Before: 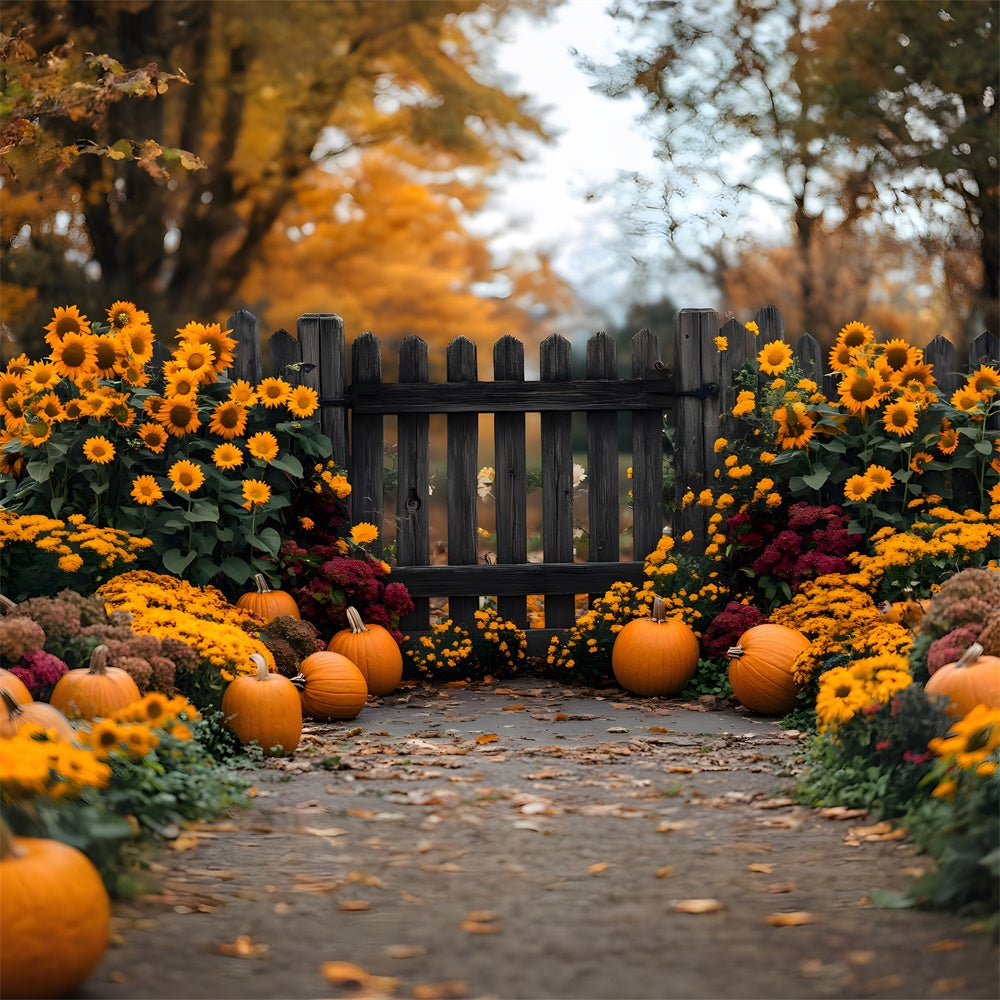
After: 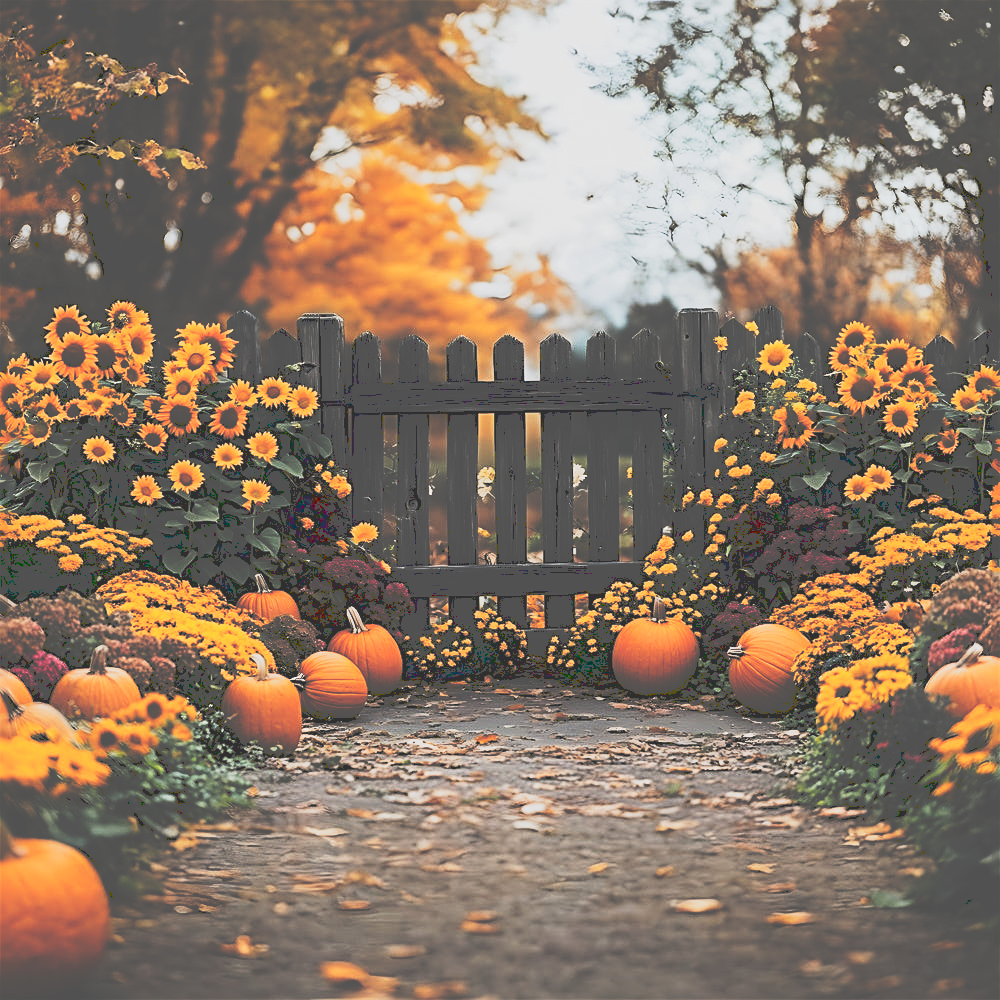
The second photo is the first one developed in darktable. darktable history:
tone curve: curves: ch0 [(0, 0) (0.003, 0.345) (0.011, 0.345) (0.025, 0.345) (0.044, 0.349) (0.069, 0.353) (0.1, 0.356) (0.136, 0.359) (0.177, 0.366) (0.224, 0.378) (0.277, 0.398) (0.335, 0.429) (0.399, 0.476) (0.468, 0.545) (0.543, 0.624) (0.623, 0.721) (0.709, 0.811) (0.801, 0.876) (0.898, 0.913) (1, 1)], preserve colors none
sharpen: radius 2.817, amount 0.715
filmic rgb: black relative exposure -7.5 EV, white relative exposure 5 EV, hardness 3.31, contrast 1.3, contrast in shadows safe
